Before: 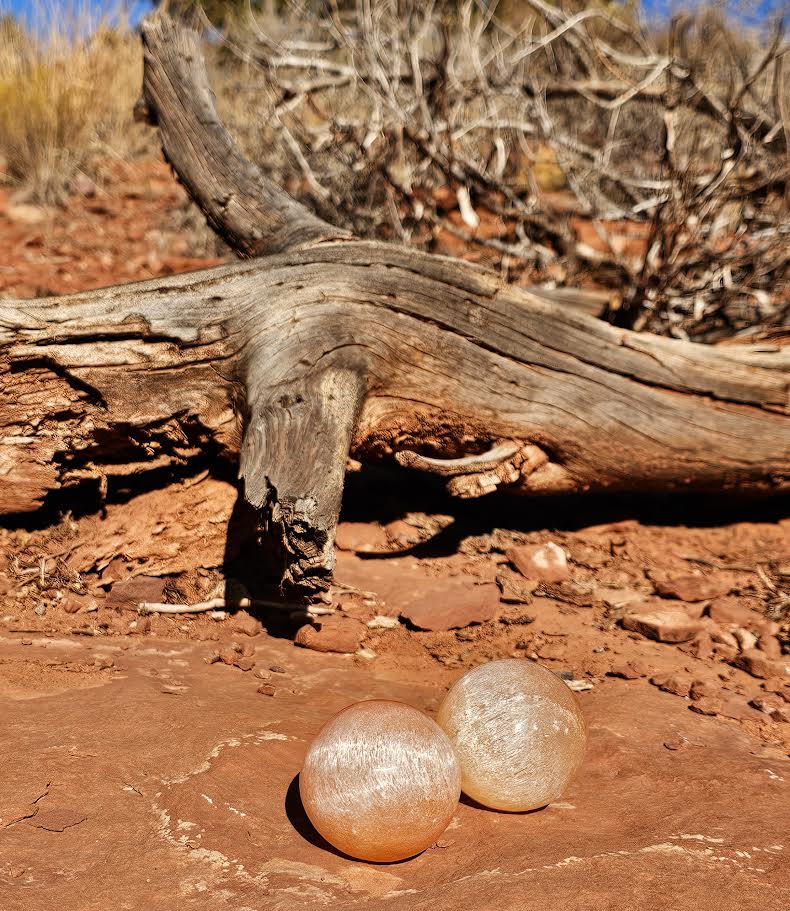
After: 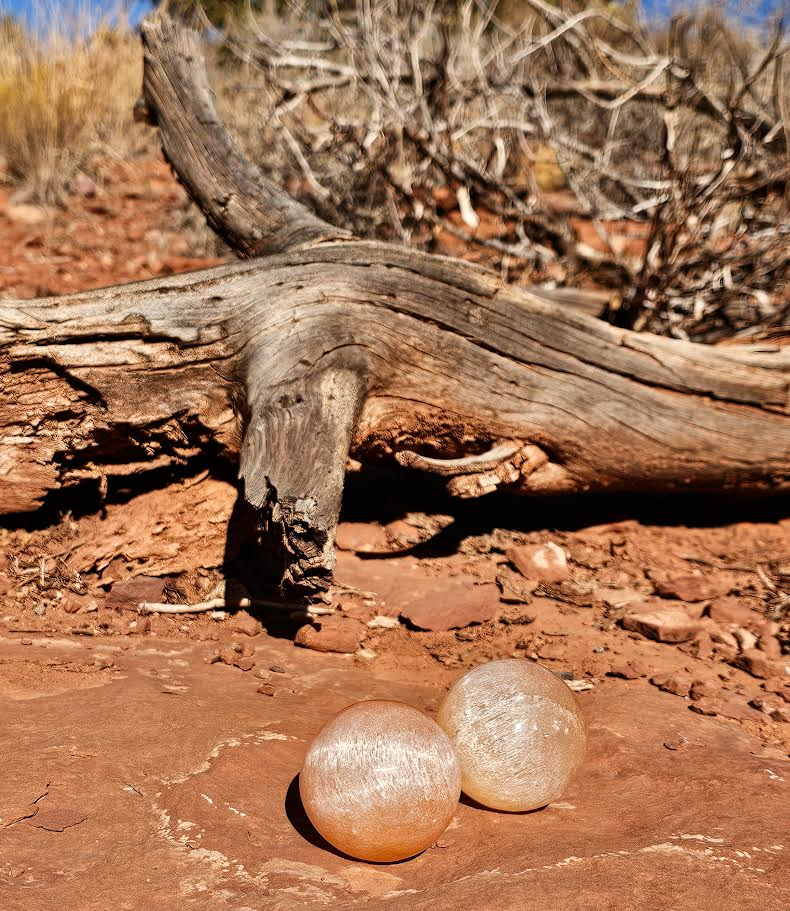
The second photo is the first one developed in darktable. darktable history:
contrast brightness saturation: contrast 0.108, saturation -0.174
